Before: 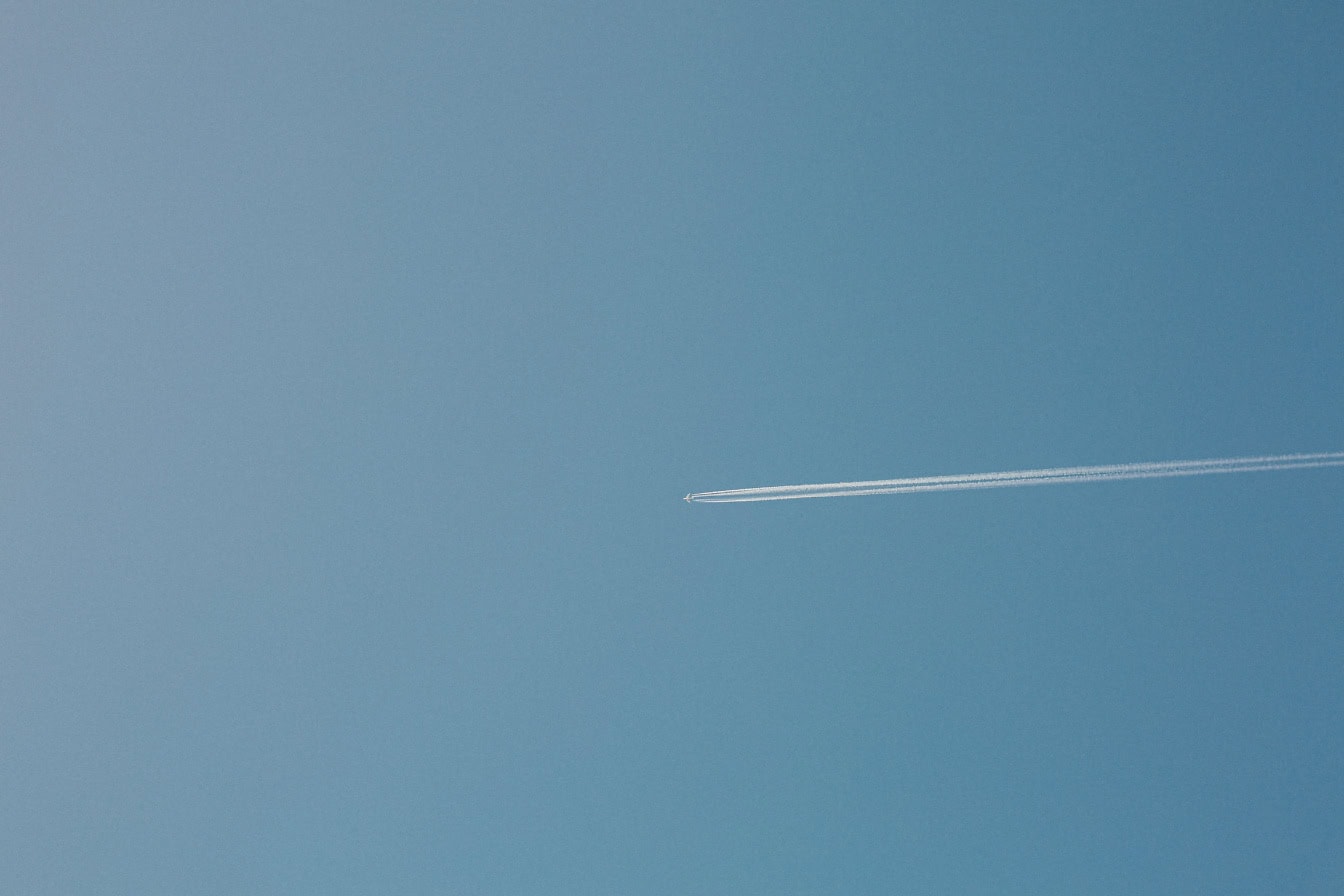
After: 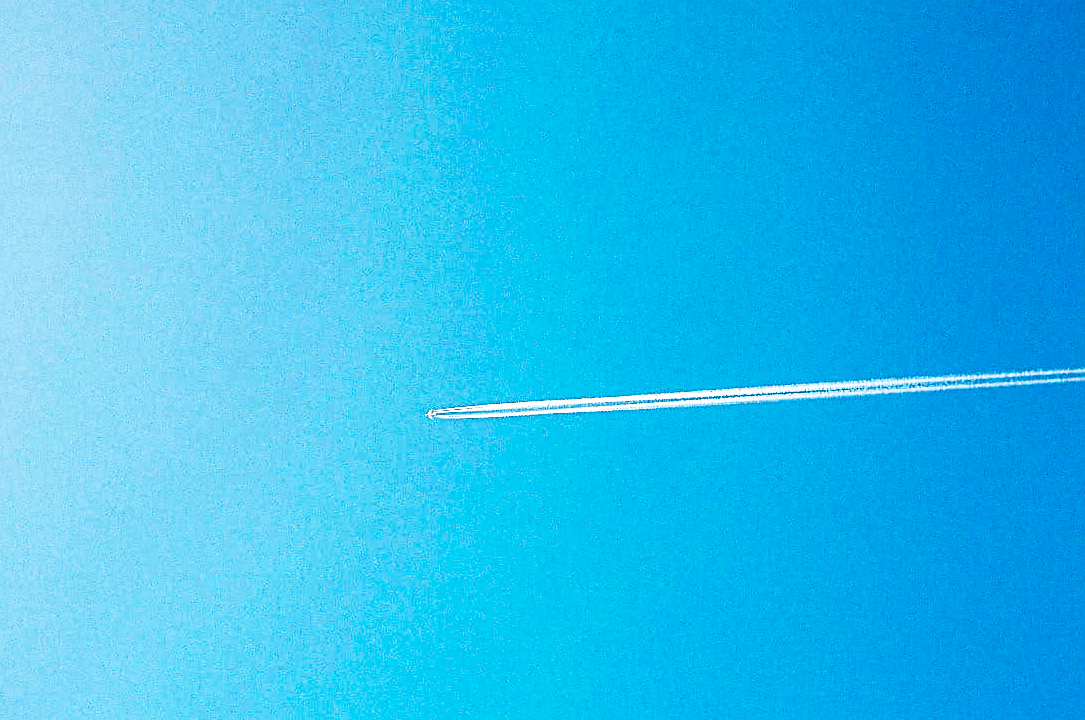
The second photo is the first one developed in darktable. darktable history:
tone curve: curves: ch0 [(0, 0) (0.003, 0) (0.011, 0.001) (0.025, 0.003) (0.044, 0.003) (0.069, 0.006) (0.1, 0.009) (0.136, 0.014) (0.177, 0.029) (0.224, 0.061) (0.277, 0.127) (0.335, 0.218) (0.399, 0.38) (0.468, 0.588) (0.543, 0.809) (0.623, 0.947) (0.709, 0.987) (0.801, 0.99) (0.898, 0.99) (1, 1)], preserve colors none
crop: left 19.218%, top 9.385%, right 0.001%, bottom 9.667%
color zones: curves: ch1 [(0, 0.525) (0.143, 0.556) (0.286, 0.52) (0.429, 0.5) (0.571, 0.5) (0.714, 0.5) (0.857, 0.503) (1, 0.525)]
haze removal: compatibility mode true, adaptive false
sharpen: on, module defaults
tone equalizer: -7 EV 0.22 EV, -6 EV 0.13 EV, -5 EV 0.086 EV, -4 EV 0.053 EV, -2 EV -0.032 EV, -1 EV -0.05 EV, +0 EV -0.037 EV, edges refinement/feathering 500, mask exposure compensation -1.57 EV, preserve details no
exposure: exposure -0.252 EV, compensate highlight preservation false
